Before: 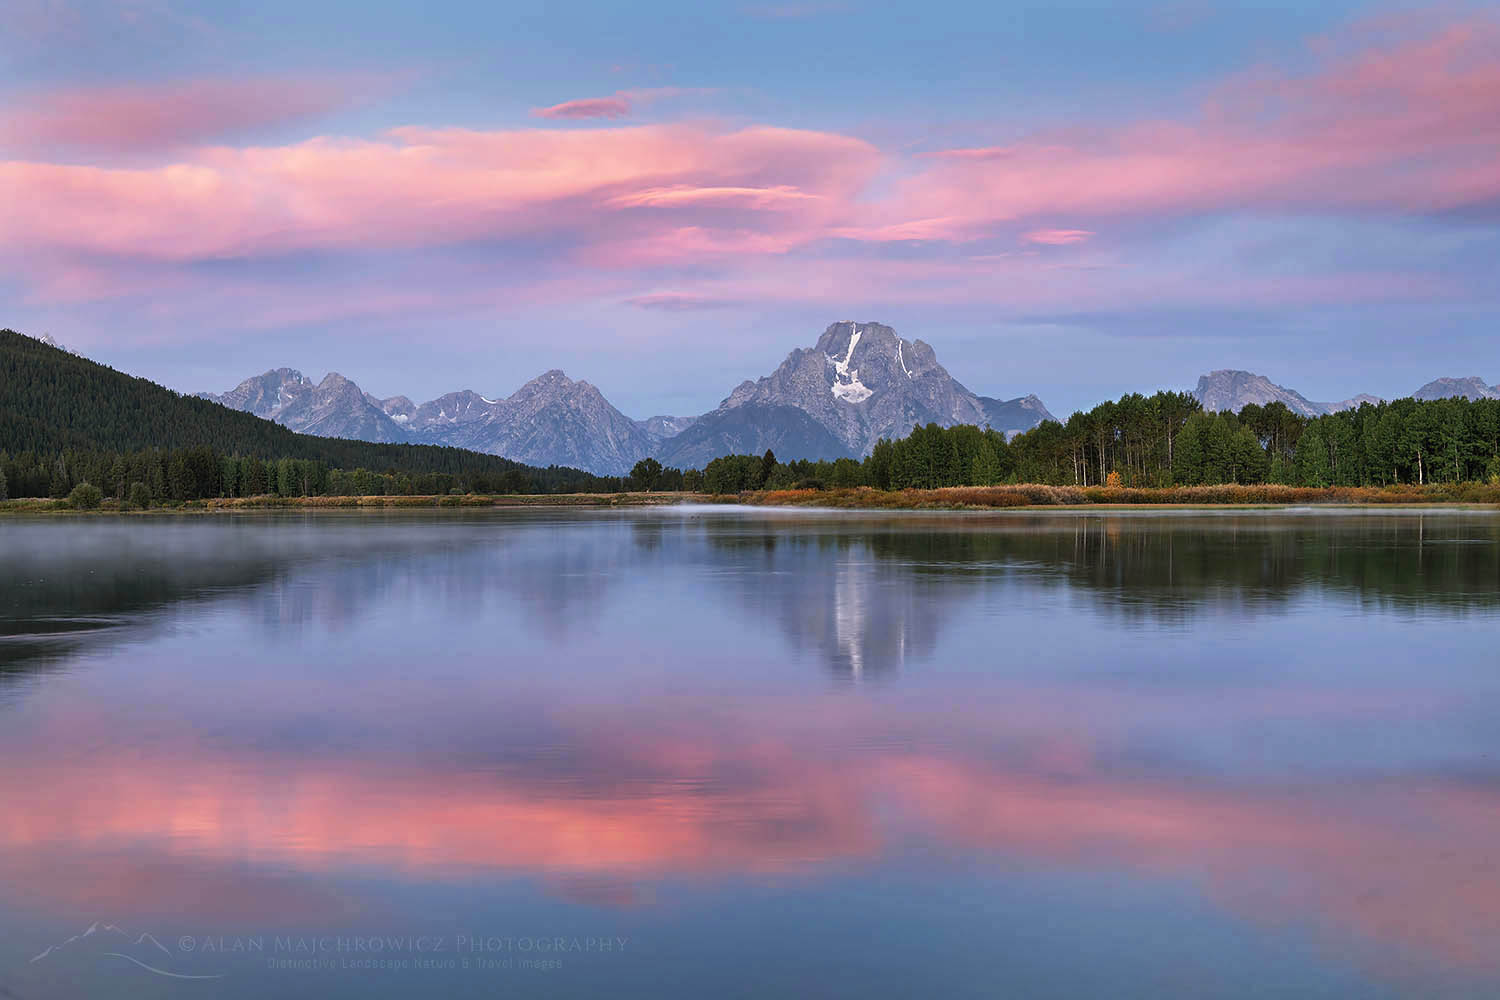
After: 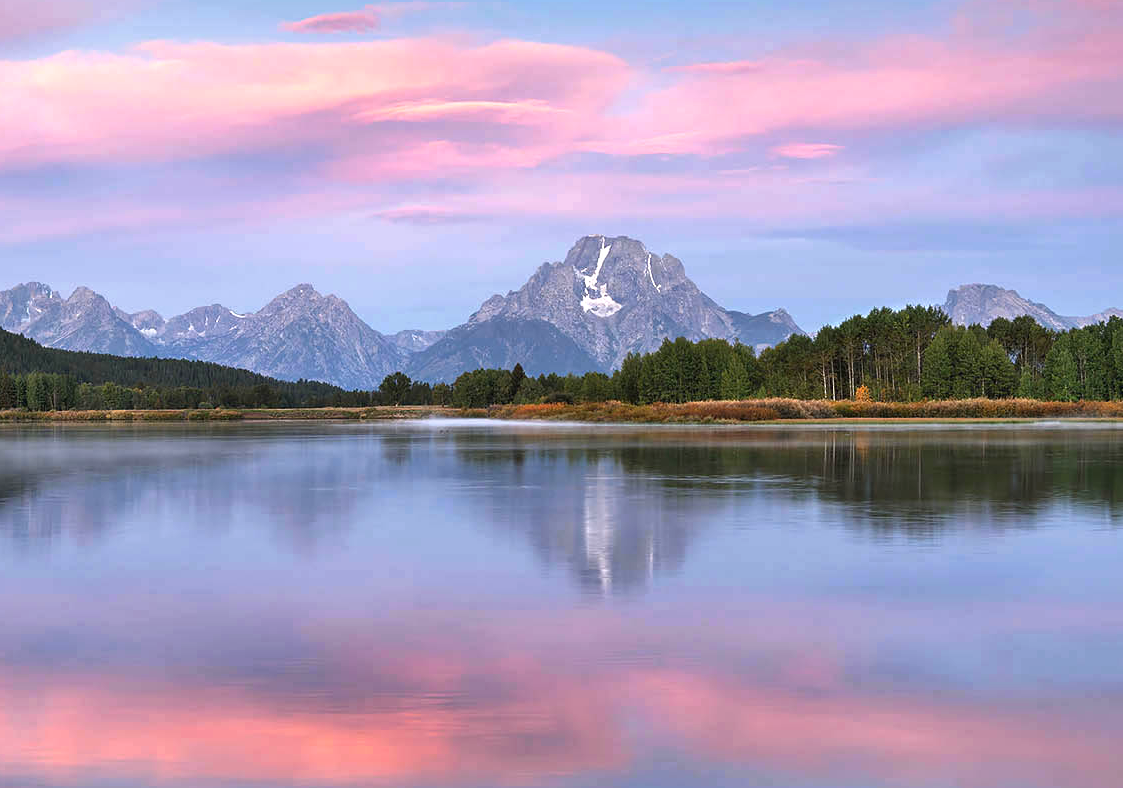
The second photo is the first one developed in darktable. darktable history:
crop: left 16.768%, top 8.653%, right 8.362%, bottom 12.485%
exposure: exposure 0.496 EV, compensate highlight preservation false
